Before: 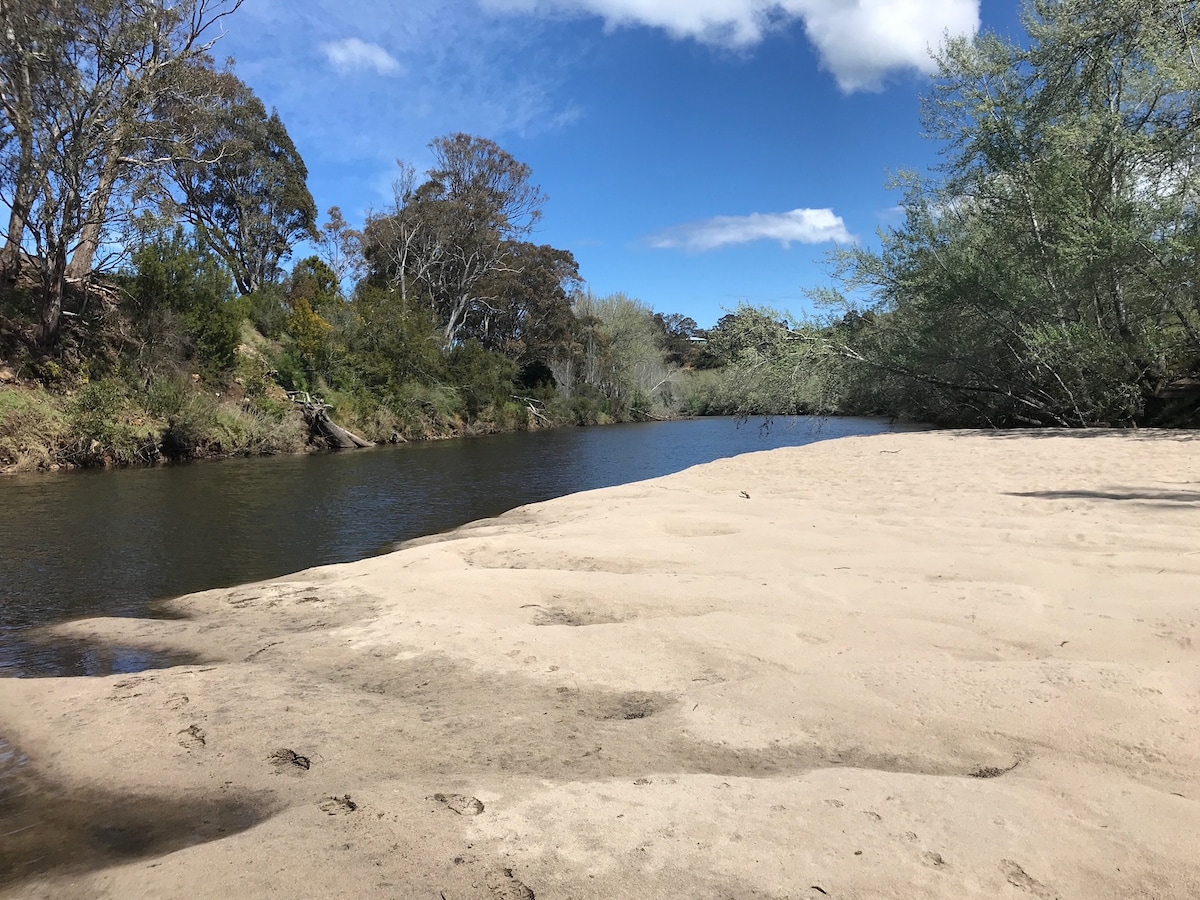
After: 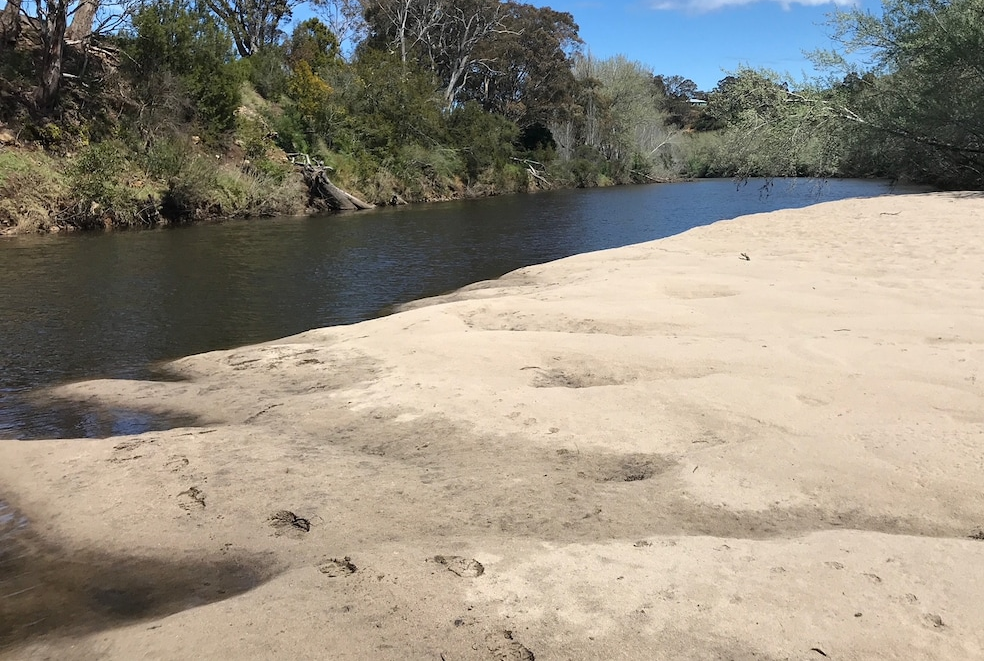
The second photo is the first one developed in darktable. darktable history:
crop: top 26.465%, right 17.948%
